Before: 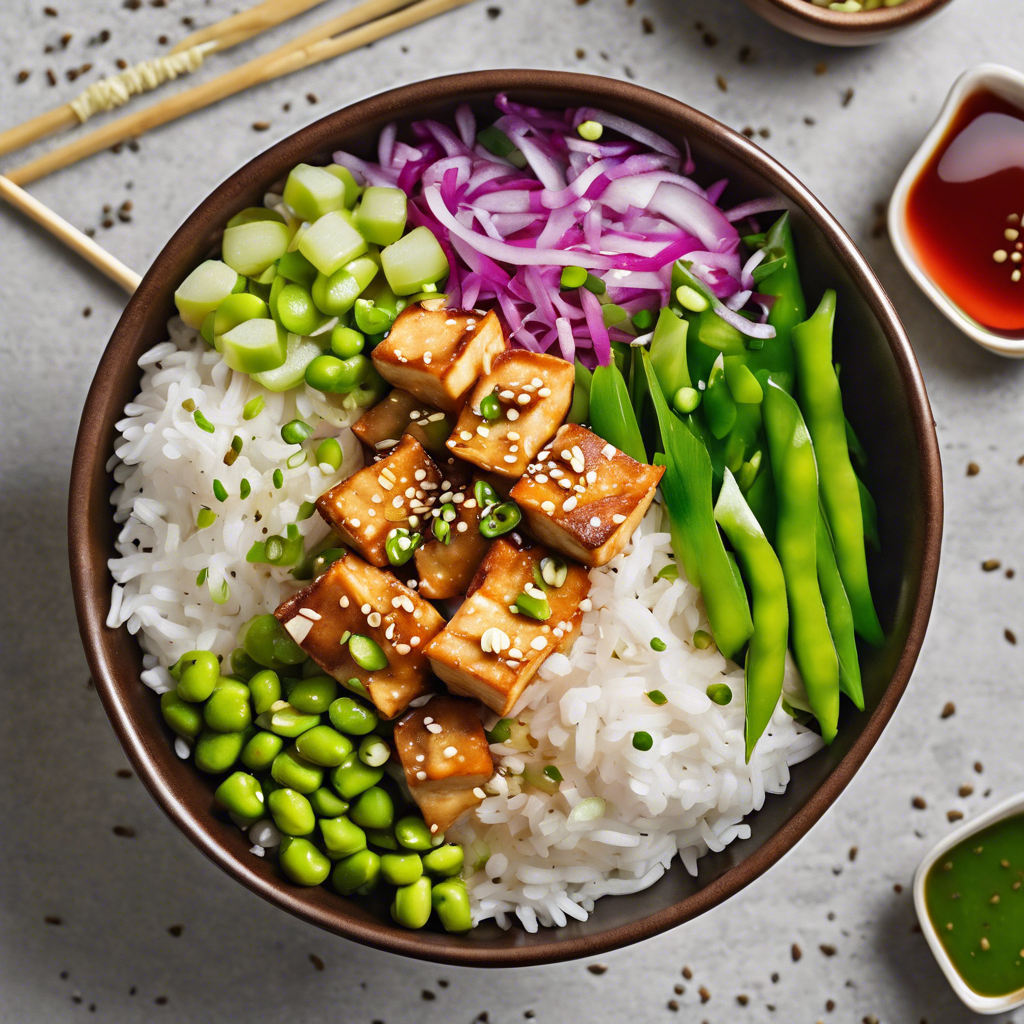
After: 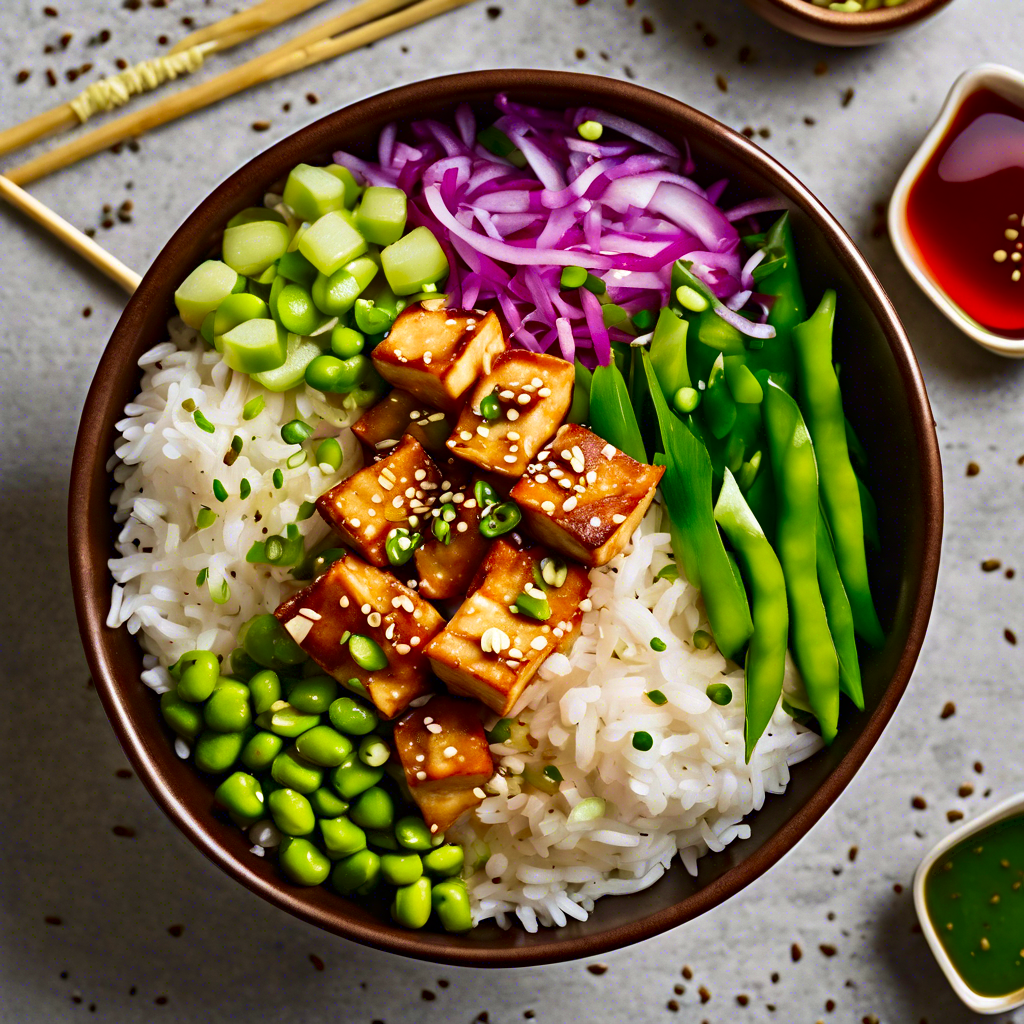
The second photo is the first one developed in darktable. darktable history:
haze removal: compatibility mode true, adaptive false
contrast brightness saturation: contrast 0.12, brightness -0.12, saturation 0.2
velvia: strength 56%
tone equalizer: on, module defaults
